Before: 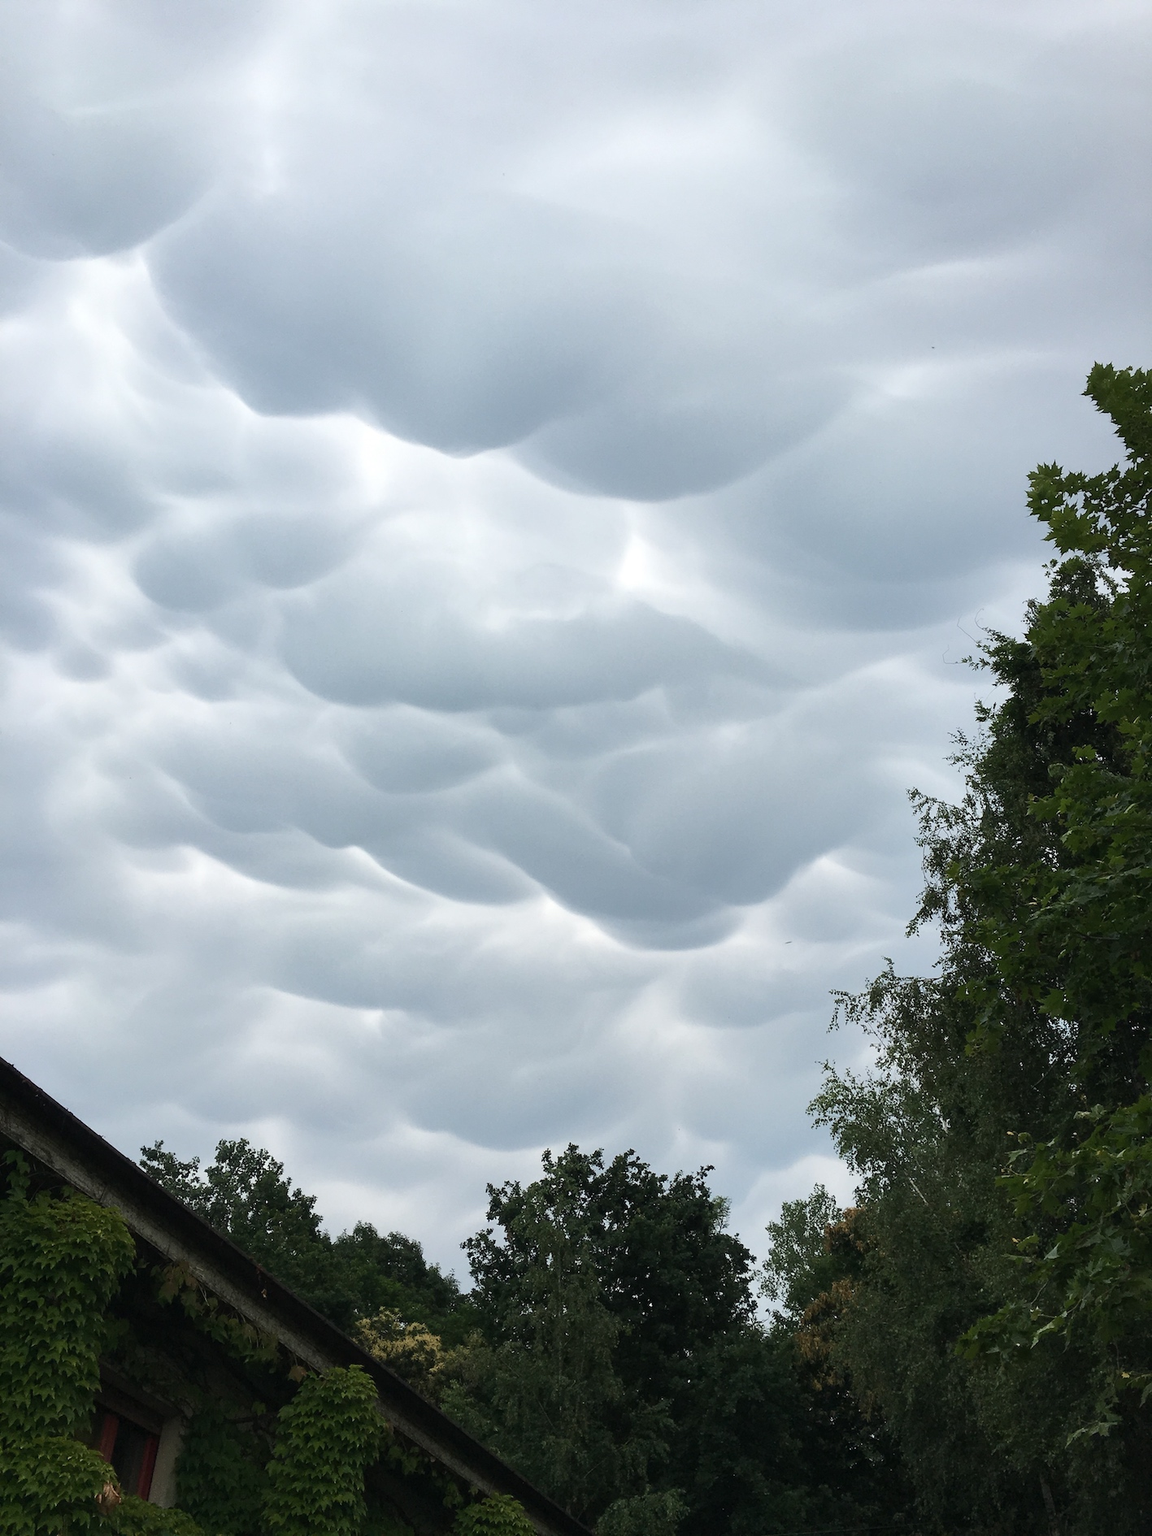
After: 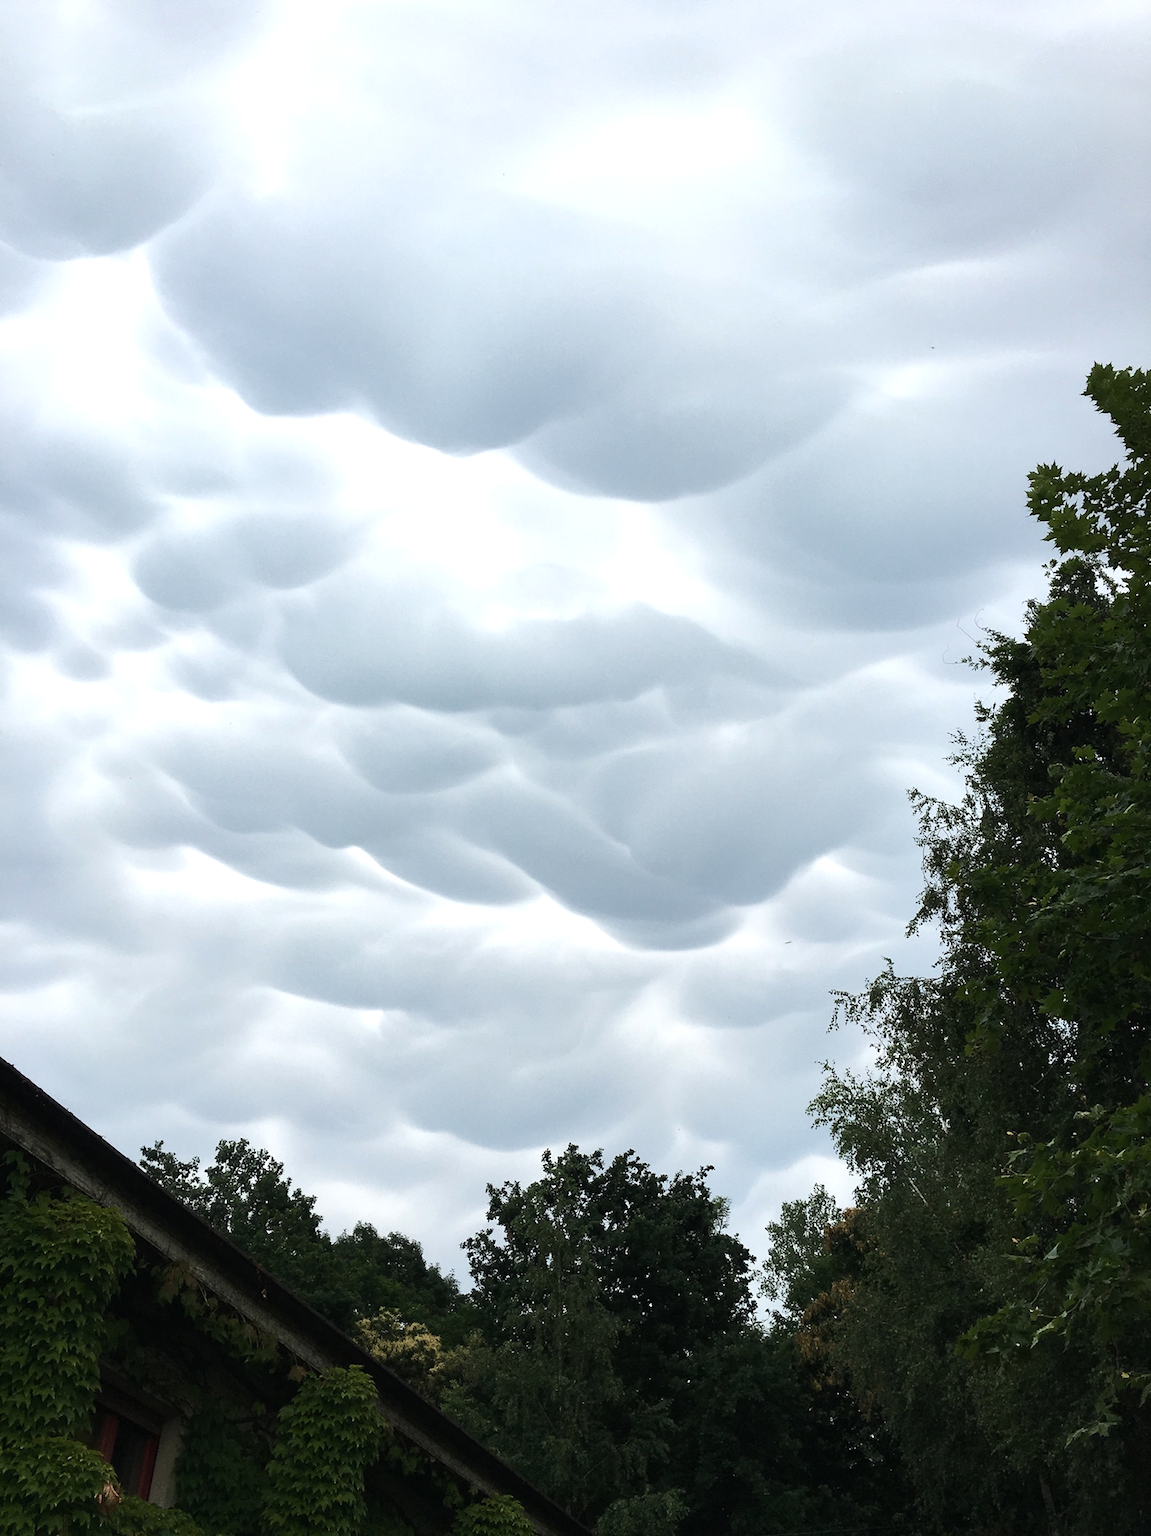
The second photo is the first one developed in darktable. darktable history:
tone equalizer: -8 EV -0.42 EV, -7 EV -0.397 EV, -6 EV -0.316 EV, -5 EV -0.236 EV, -3 EV 0.211 EV, -2 EV 0.344 EV, -1 EV 0.394 EV, +0 EV 0.409 EV, edges refinement/feathering 500, mask exposure compensation -1.57 EV, preserve details no
